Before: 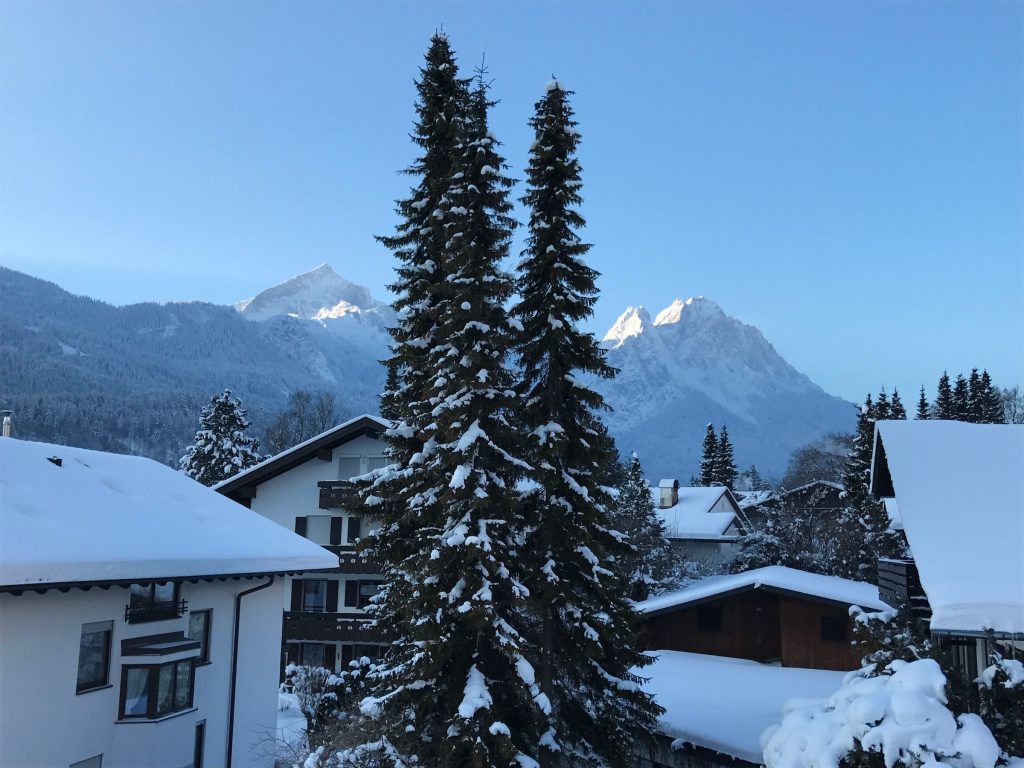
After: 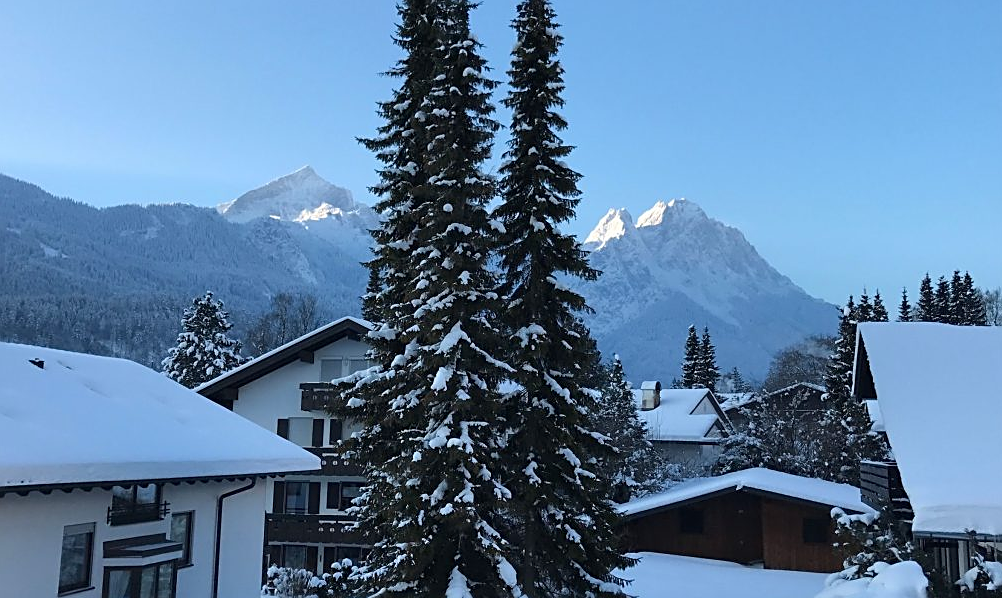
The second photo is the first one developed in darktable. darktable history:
sharpen: on, module defaults
crop and rotate: left 1.814%, top 12.818%, right 0.25%, bottom 9.225%
